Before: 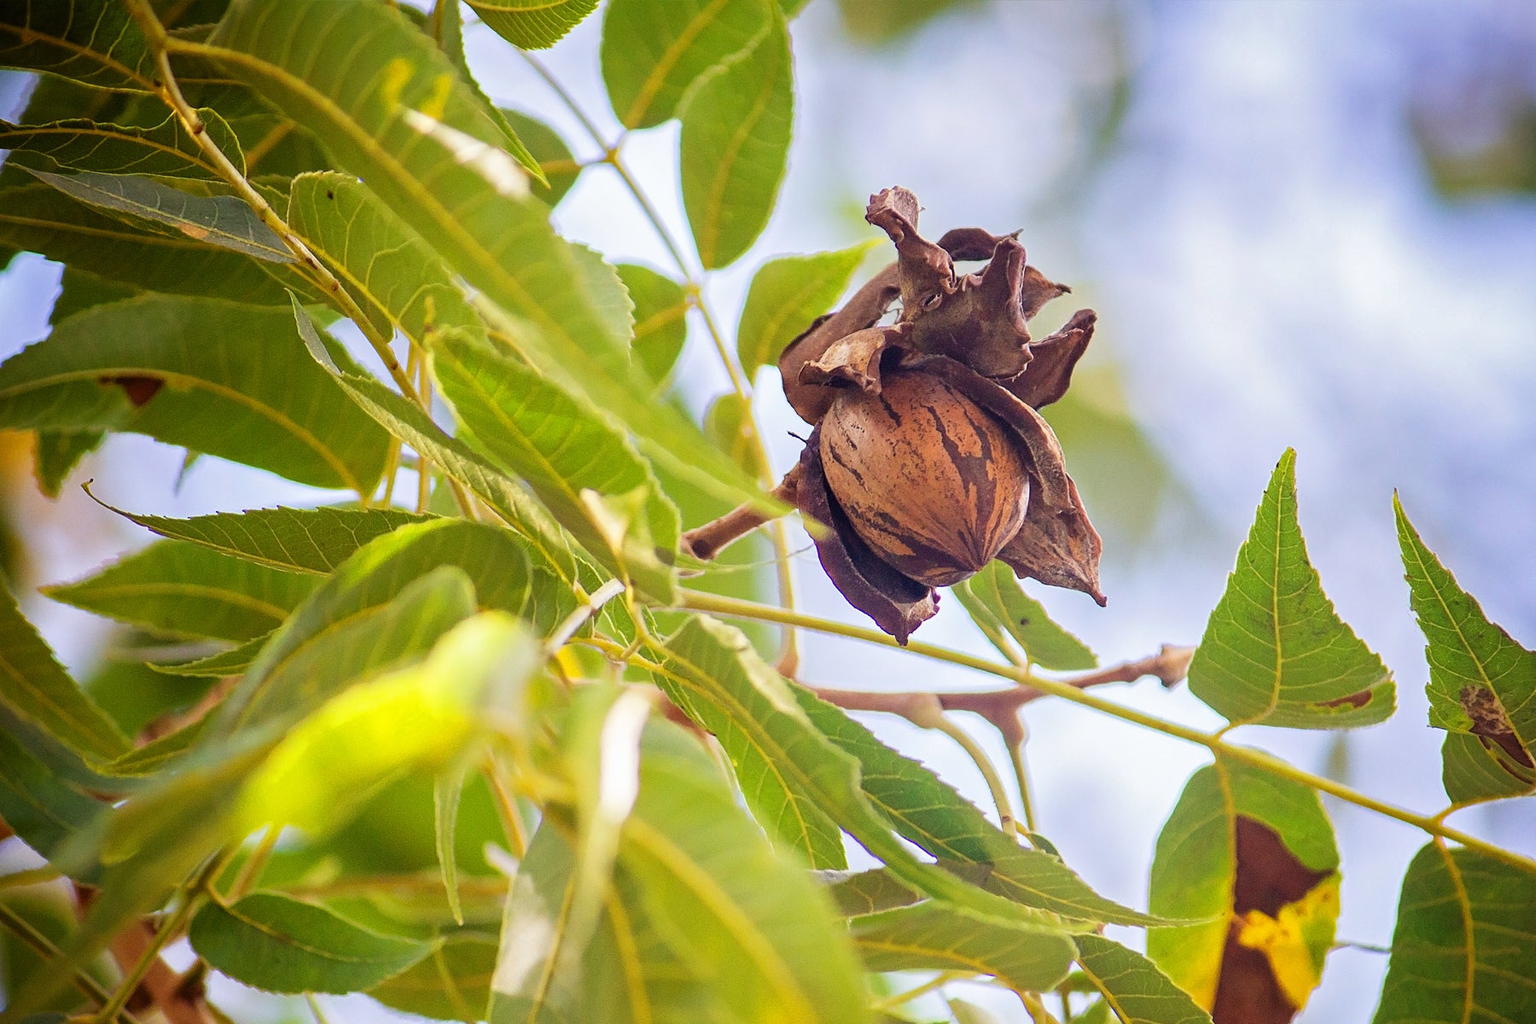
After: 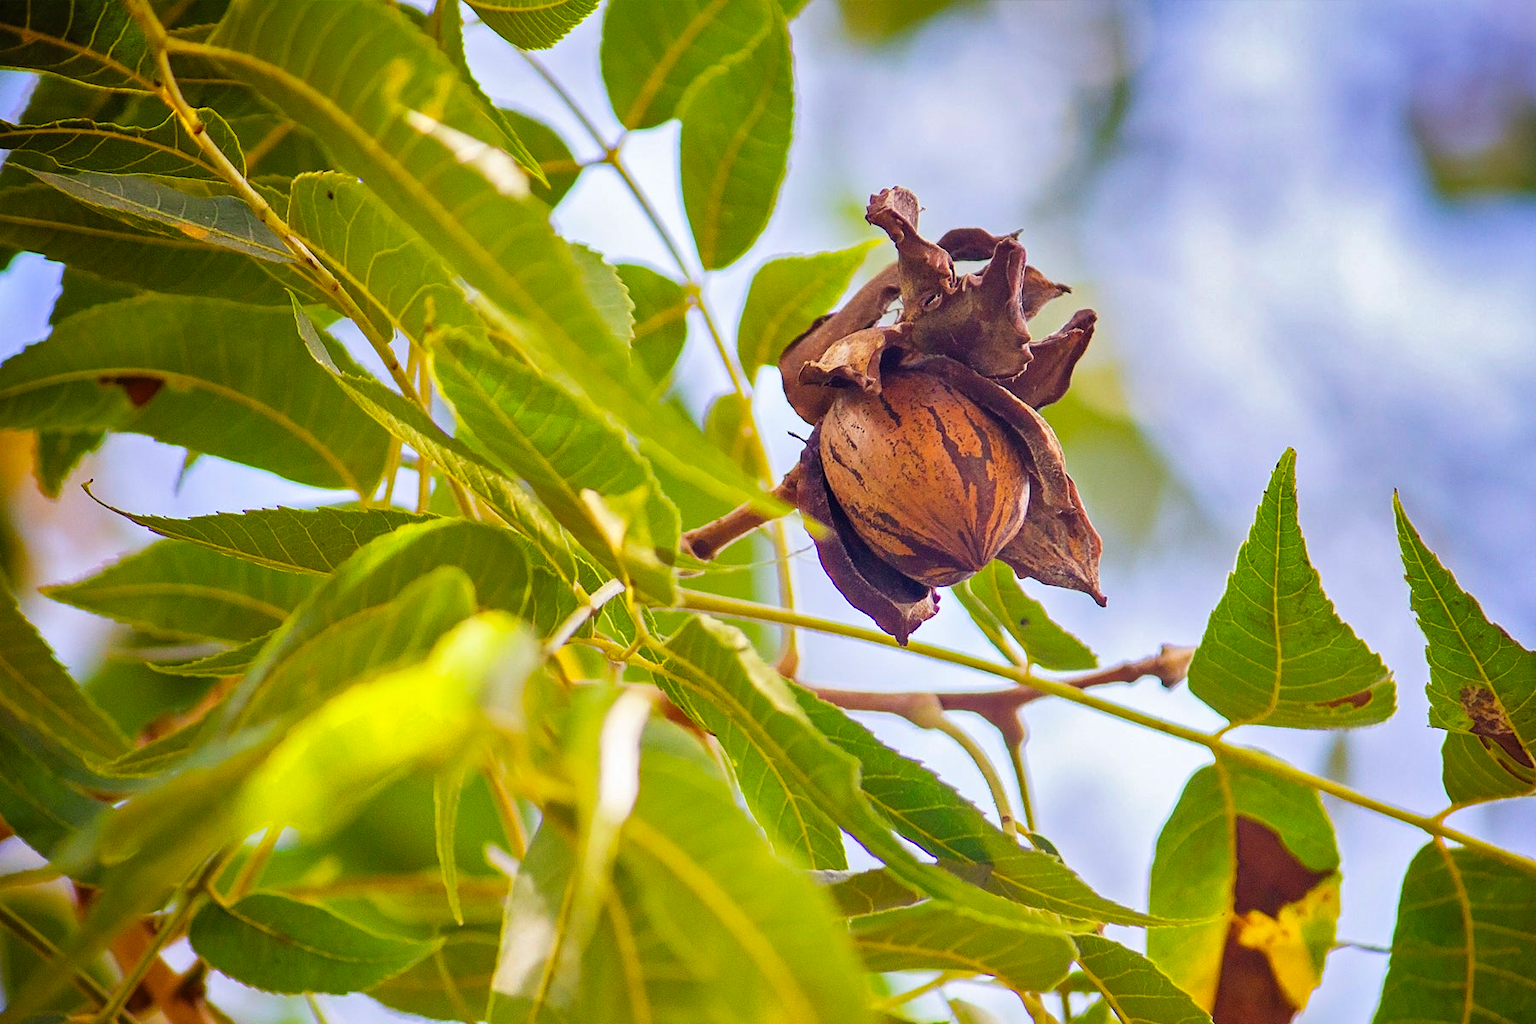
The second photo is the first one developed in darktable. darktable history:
shadows and highlights: shadows 52.63, soften with gaussian
color balance rgb: perceptual saturation grading › global saturation 9.732%, global vibrance 34.301%
